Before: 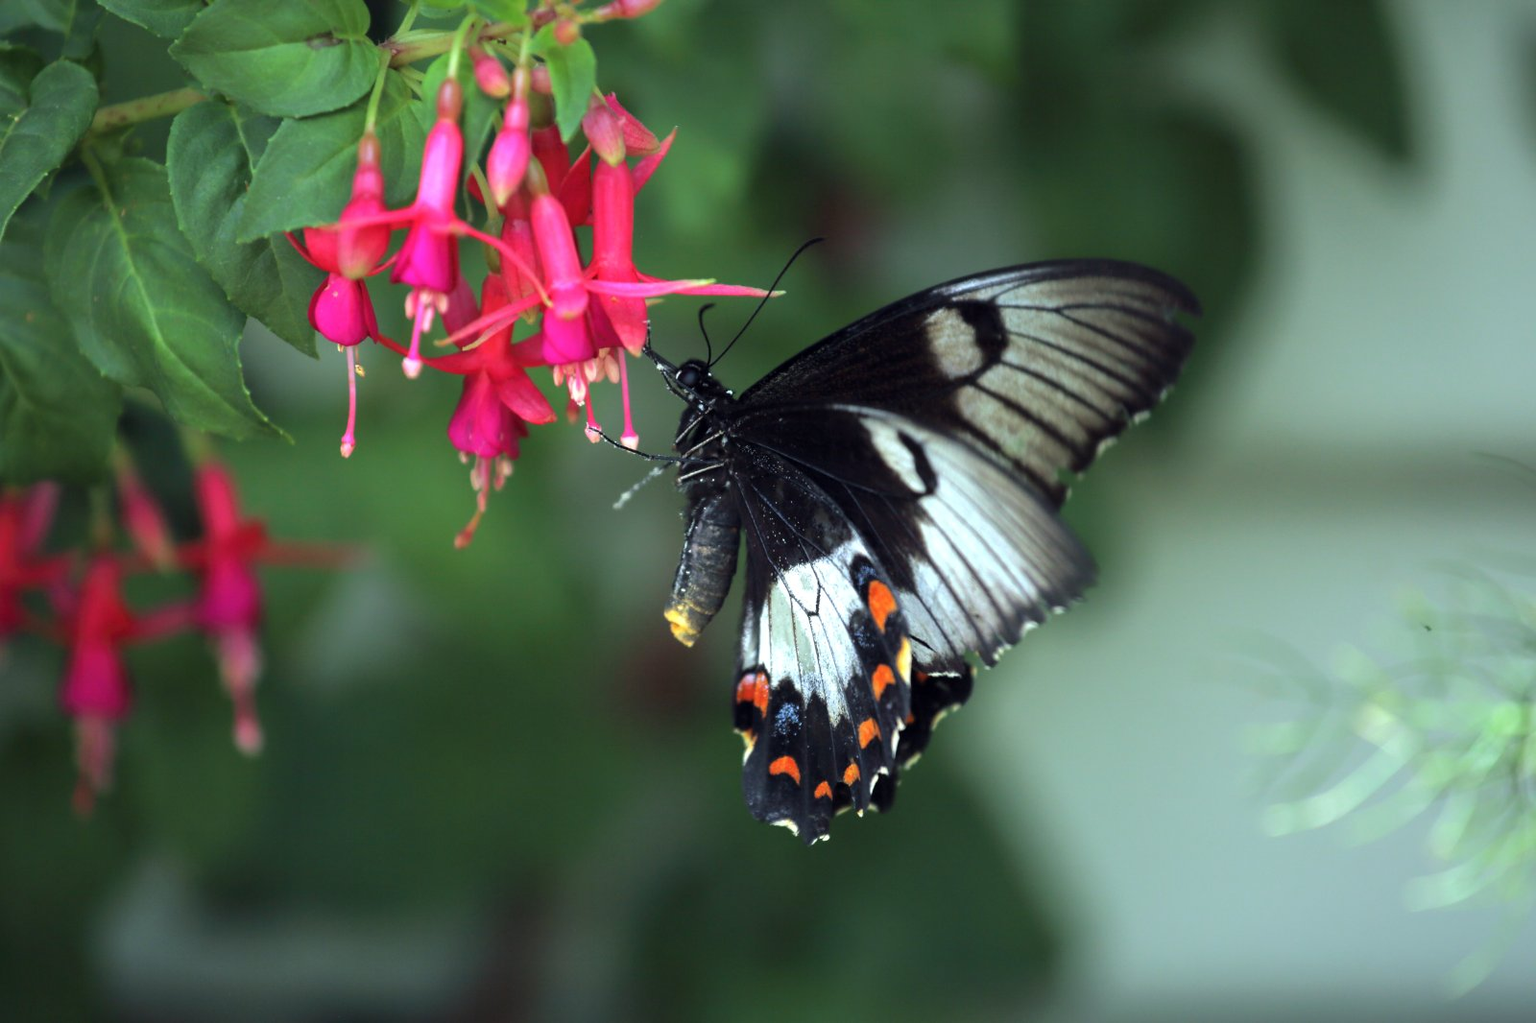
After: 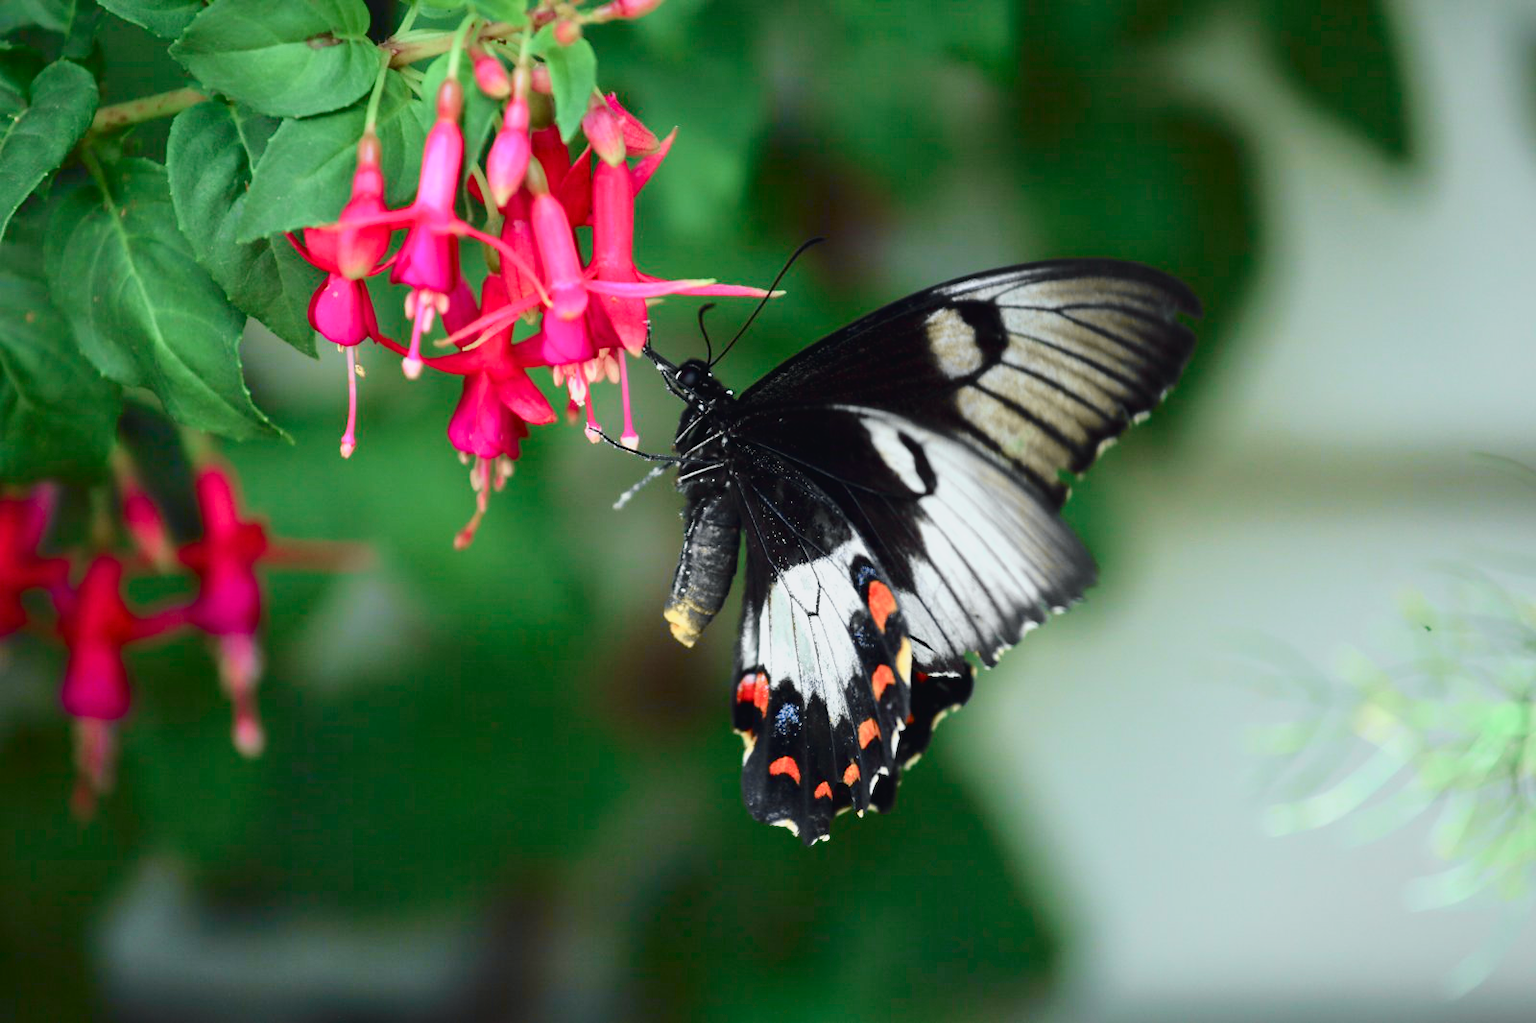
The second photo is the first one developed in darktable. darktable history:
tone curve: curves: ch0 [(0, 0.026) (0.058, 0.036) (0.246, 0.214) (0.437, 0.498) (0.55, 0.644) (0.657, 0.767) (0.822, 0.9) (1, 0.961)]; ch1 [(0, 0) (0.346, 0.307) (0.408, 0.369) (0.453, 0.457) (0.476, 0.489) (0.502, 0.498) (0.521, 0.515) (0.537, 0.531) (0.612, 0.641) (0.676, 0.728) (1, 1)]; ch2 [(0, 0) (0.346, 0.34) (0.434, 0.46) (0.485, 0.494) (0.5, 0.494) (0.511, 0.508) (0.537, 0.564) (0.579, 0.599) (0.663, 0.67) (1, 1)], color space Lab, independent channels, preserve colors none
color balance rgb: shadows lift › chroma 1%, shadows lift › hue 113°, highlights gain › chroma 0.2%, highlights gain › hue 333°, perceptual saturation grading › global saturation 20%, perceptual saturation grading › highlights -50%, perceptual saturation grading › shadows 25%, contrast -10%
white balance: red 1, blue 1
